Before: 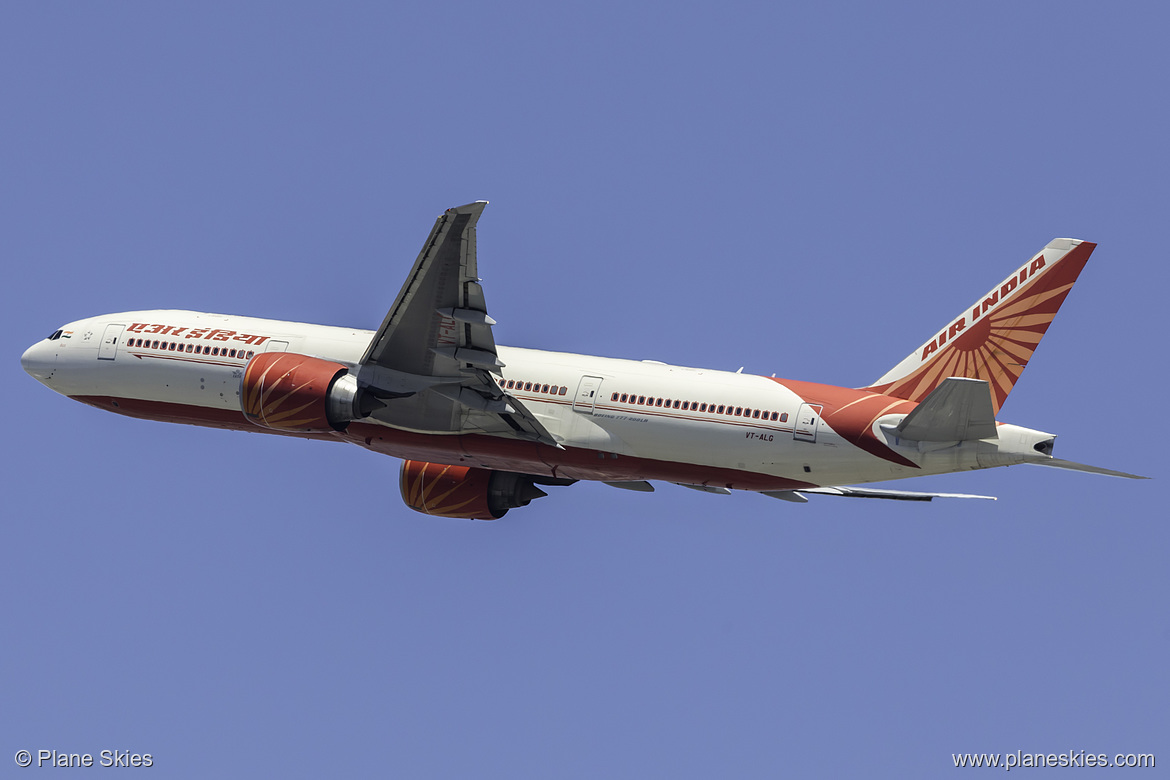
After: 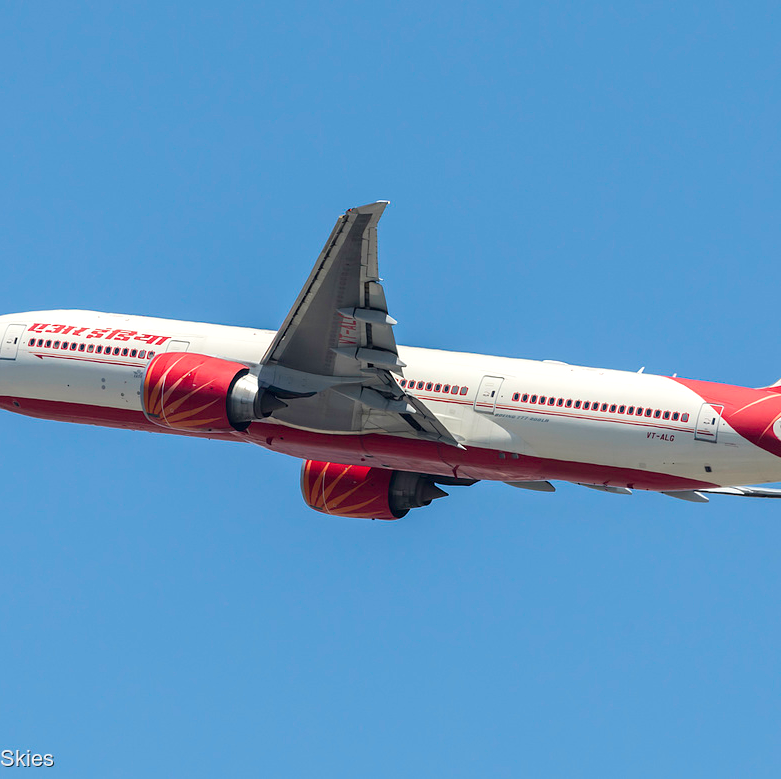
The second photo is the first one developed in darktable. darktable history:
crop and rotate: left 8.546%, right 24.636%
exposure: exposure 0.161 EV, compensate highlight preservation false
